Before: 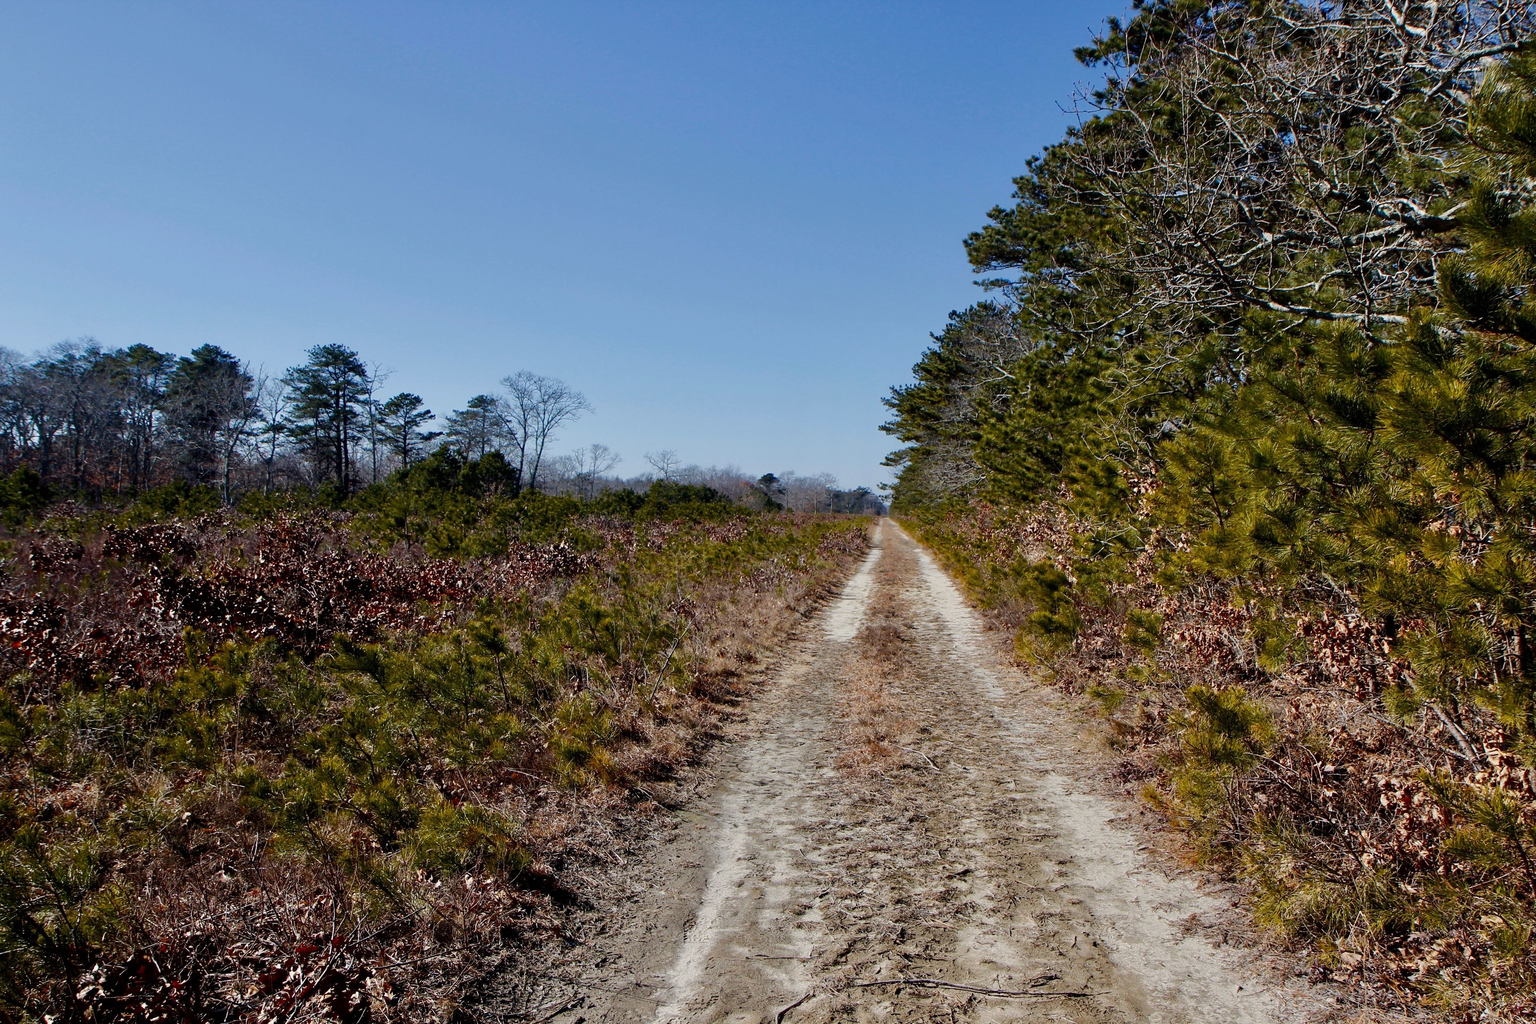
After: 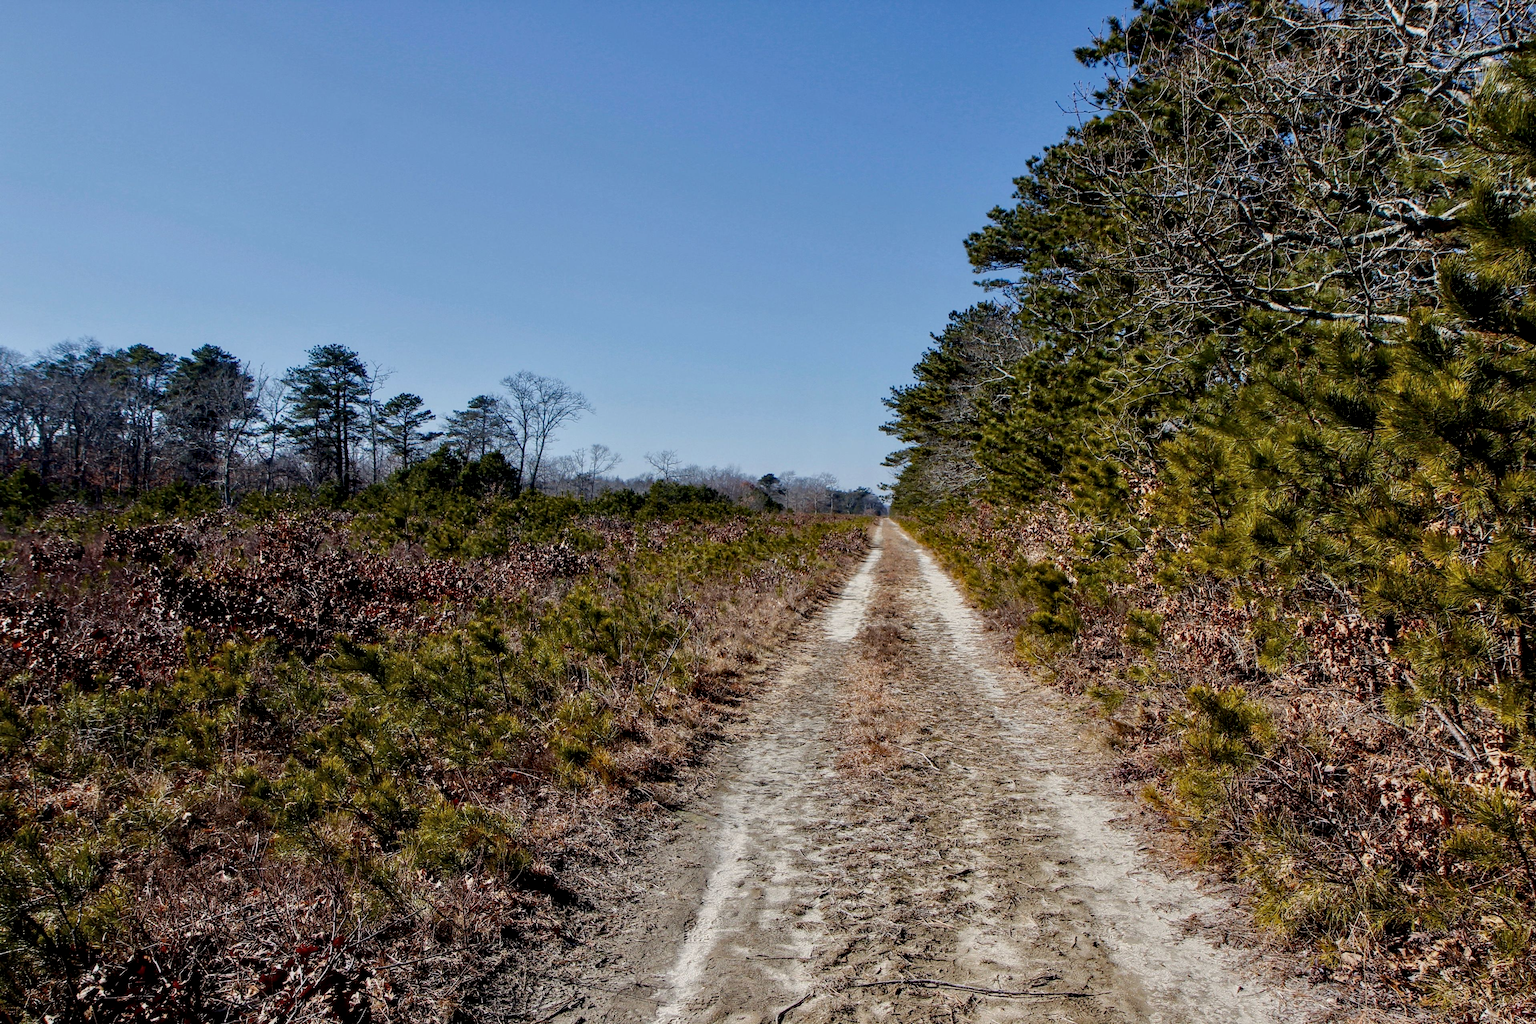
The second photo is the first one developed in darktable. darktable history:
local contrast: detail 130%
tone equalizer: -8 EV -0.002 EV, -7 EV 0.005 EV, -6 EV -0.009 EV, -5 EV 0.011 EV, -4 EV -0.012 EV, -3 EV 0.007 EV, -2 EV -0.062 EV, -1 EV -0.293 EV, +0 EV -0.582 EV, smoothing diameter 2%, edges refinement/feathering 20, mask exposure compensation -1.57 EV, filter diffusion 5
